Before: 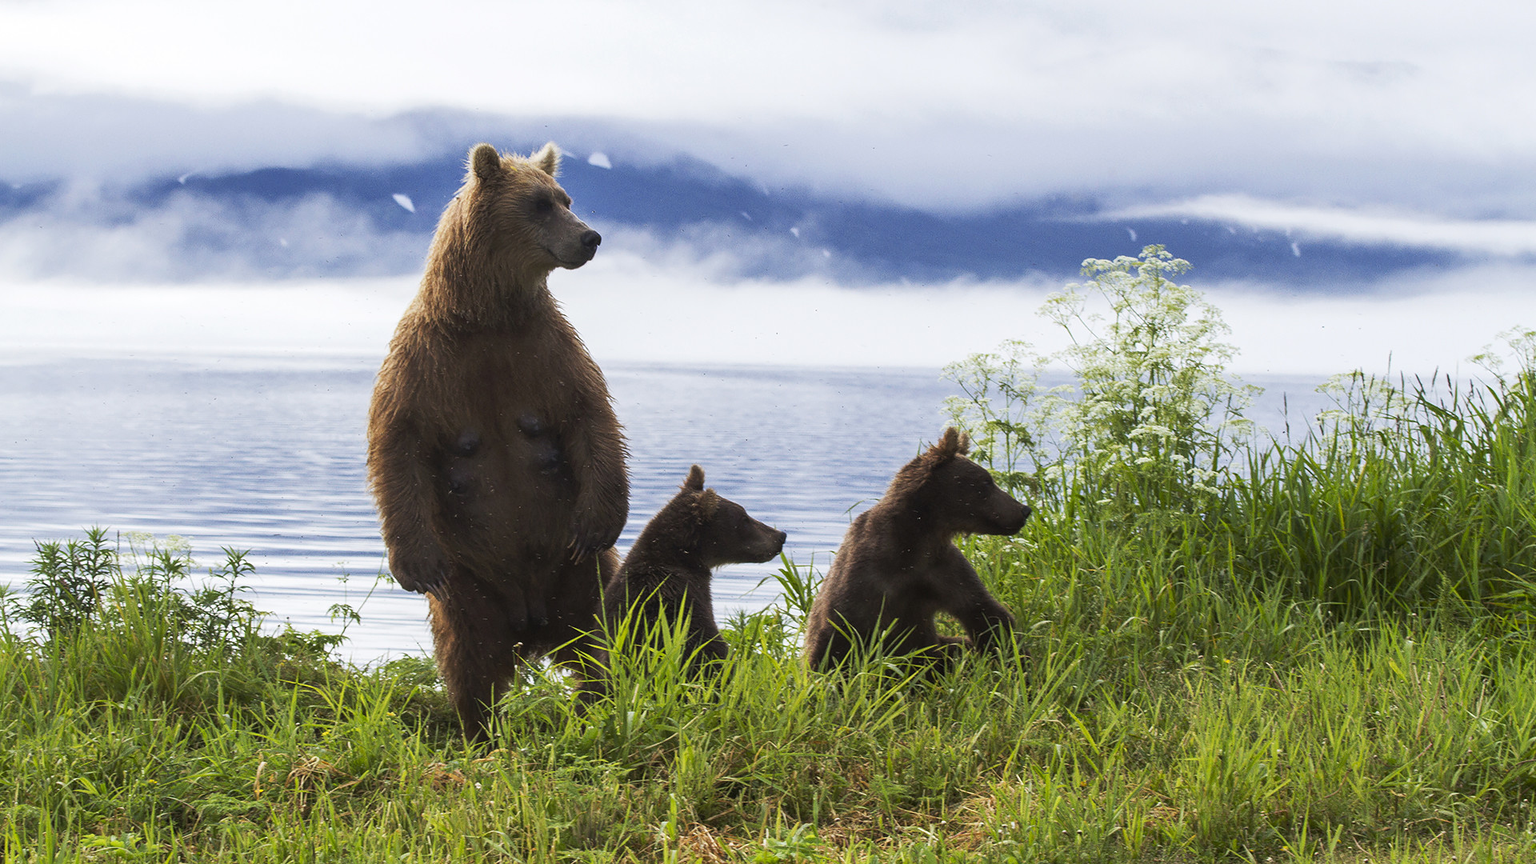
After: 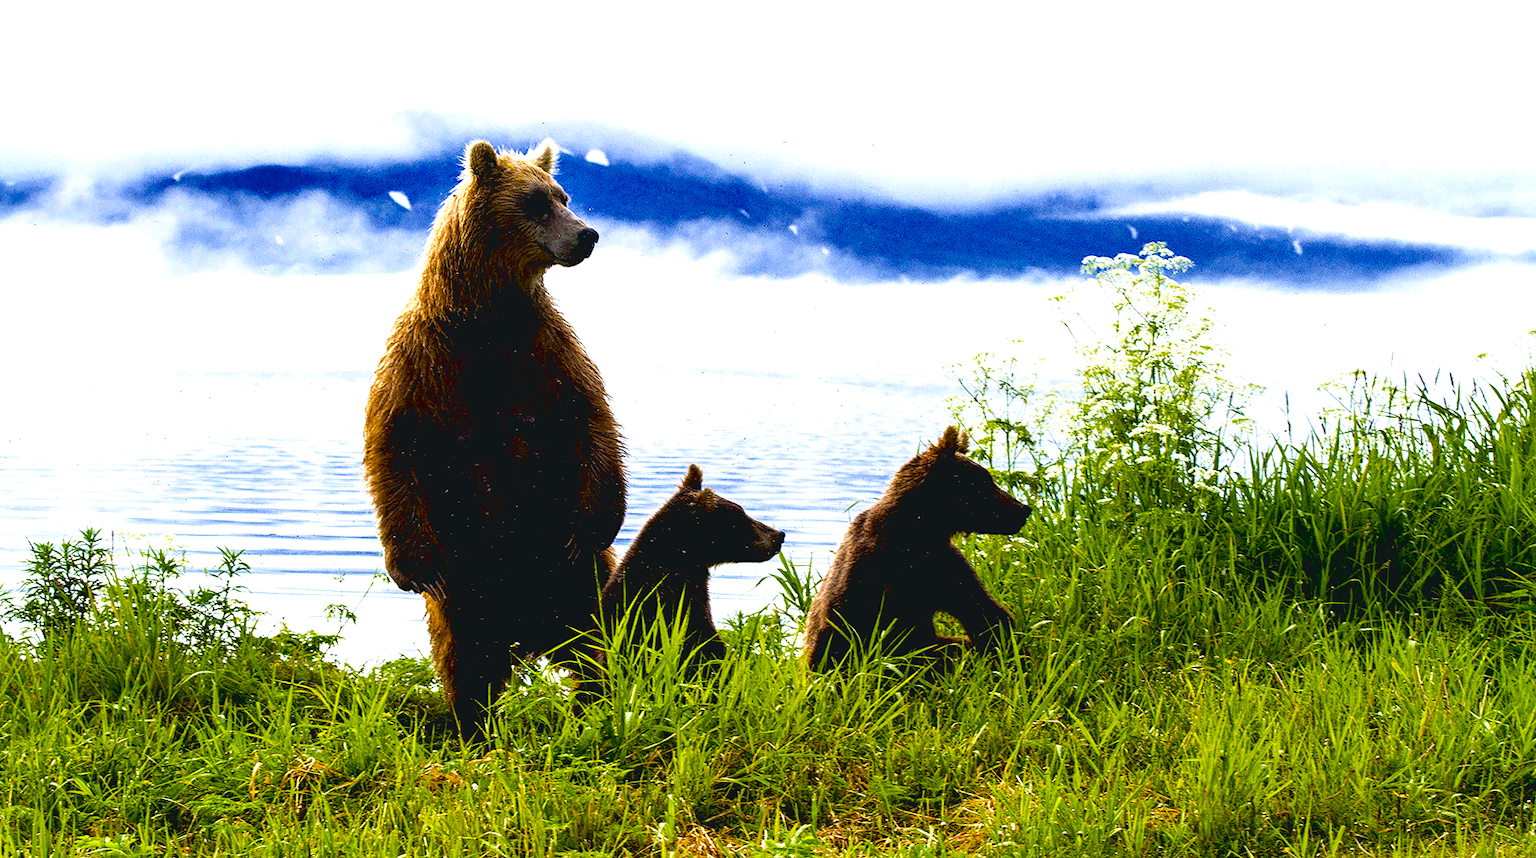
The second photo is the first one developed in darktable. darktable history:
exposure: black level correction 0.034, exposure 0.909 EV, compensate exposure bias true, compensate highlight preservation false
crop: left 0.431%, top 0.53%, right 0.169%, bottom 0.589%
tone equalizer: edges refinement/feathering 500, mask exposure compensation -1.57 EV, preserve details no
color balance rgb: power › chroma 0.493%, power › hue 215.11°, global offset › luminance 0.78%, perceptual saturation grading › global saturation 30.888%, global vibrance 16.72%, saturation formula JzAzBz (2021)
velvia: strength 16.6%
contrast equalizer: y [[0.5 ×4, 0.467, 0.376], [0.5 ×6], [0.5 ×6], [0 ×6], [0 ×6]], mix -0.998
